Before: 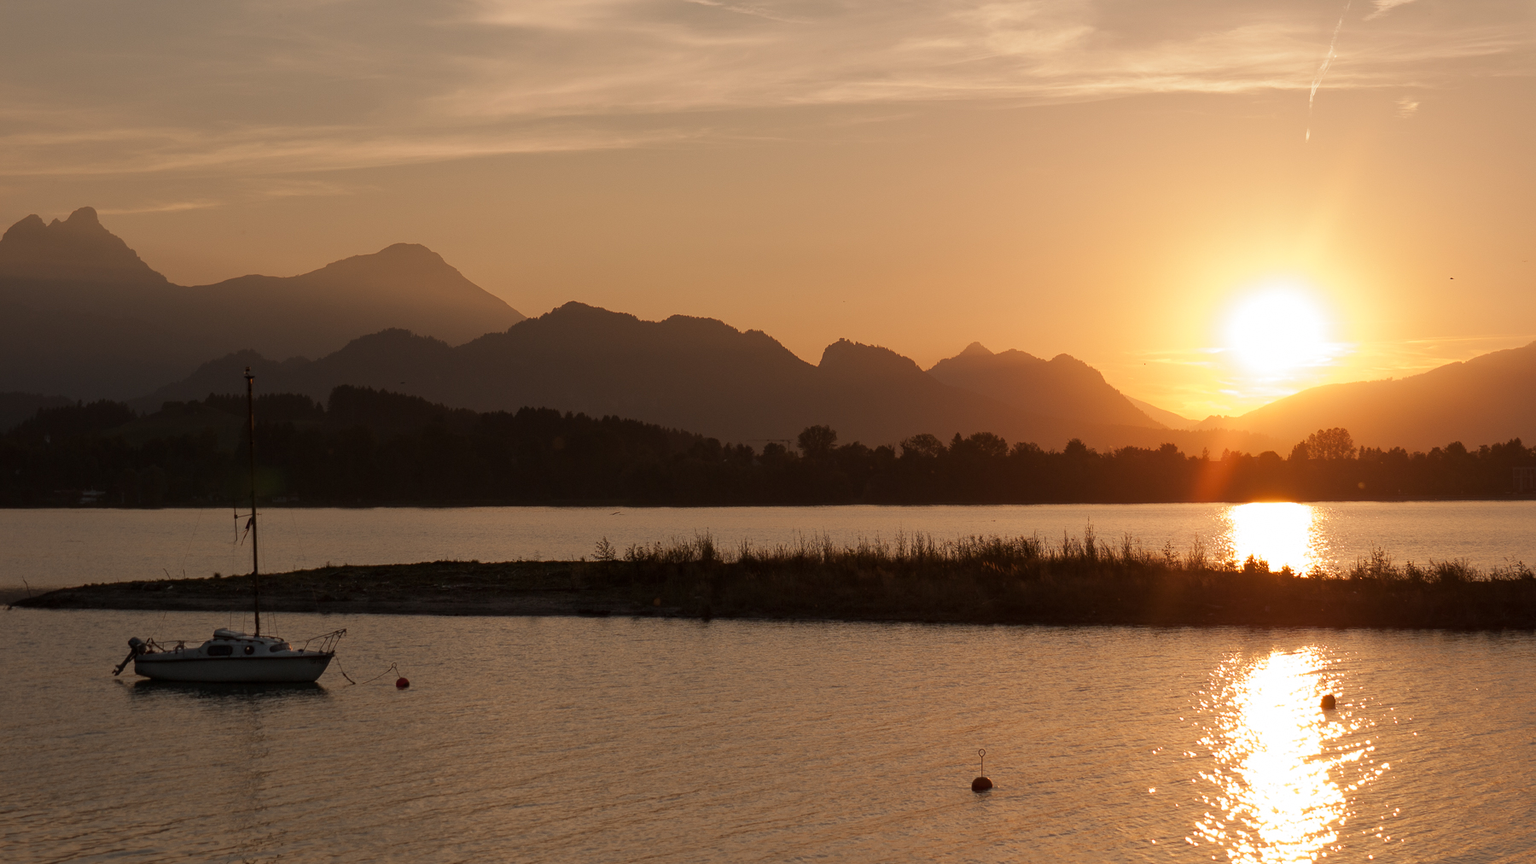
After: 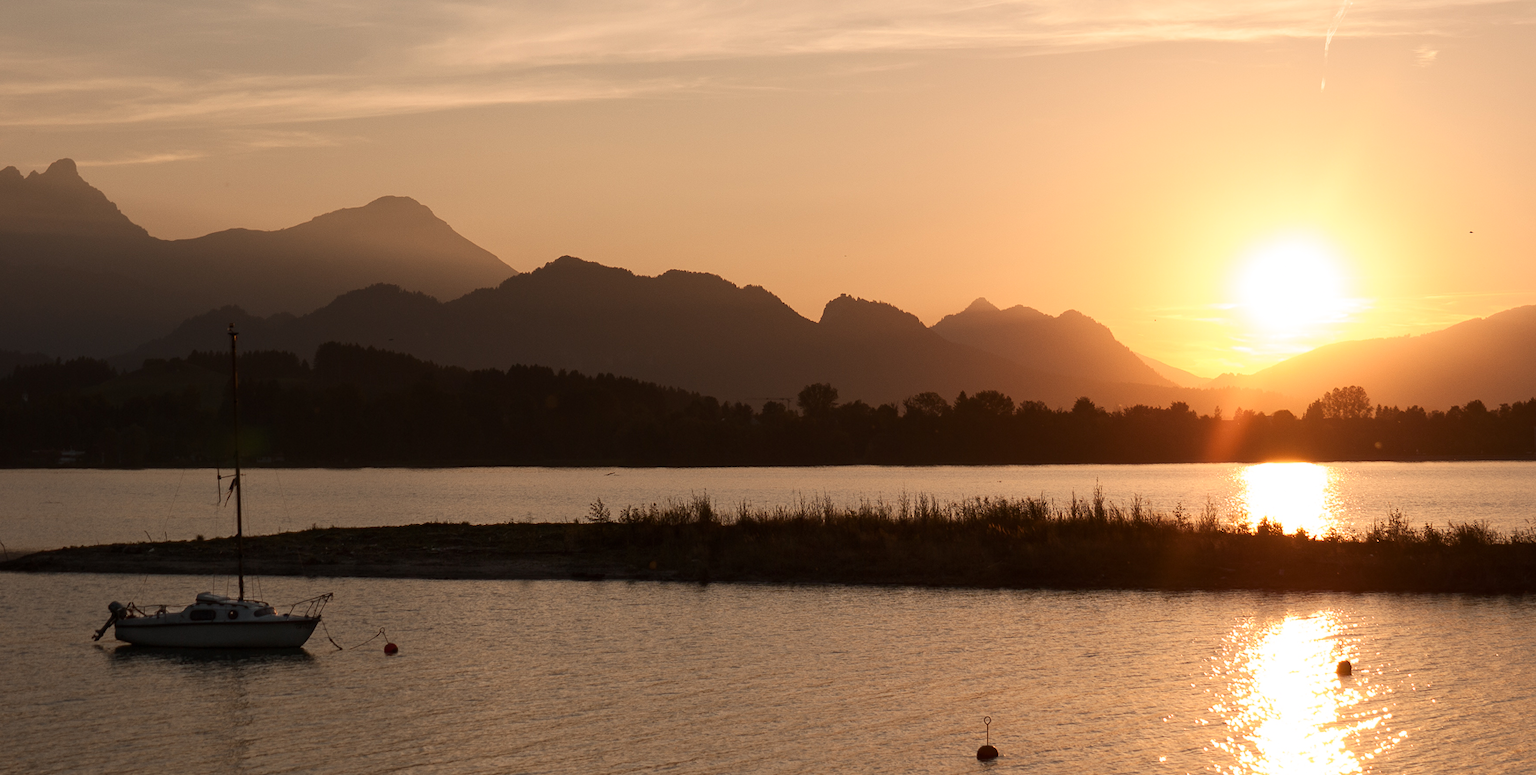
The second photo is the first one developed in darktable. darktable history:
crop: left 1.507%, top 6.147%, right 1.379%, bottom 6.637%
contrast brightness saturation: contrast 0.24, brightness 0.09
